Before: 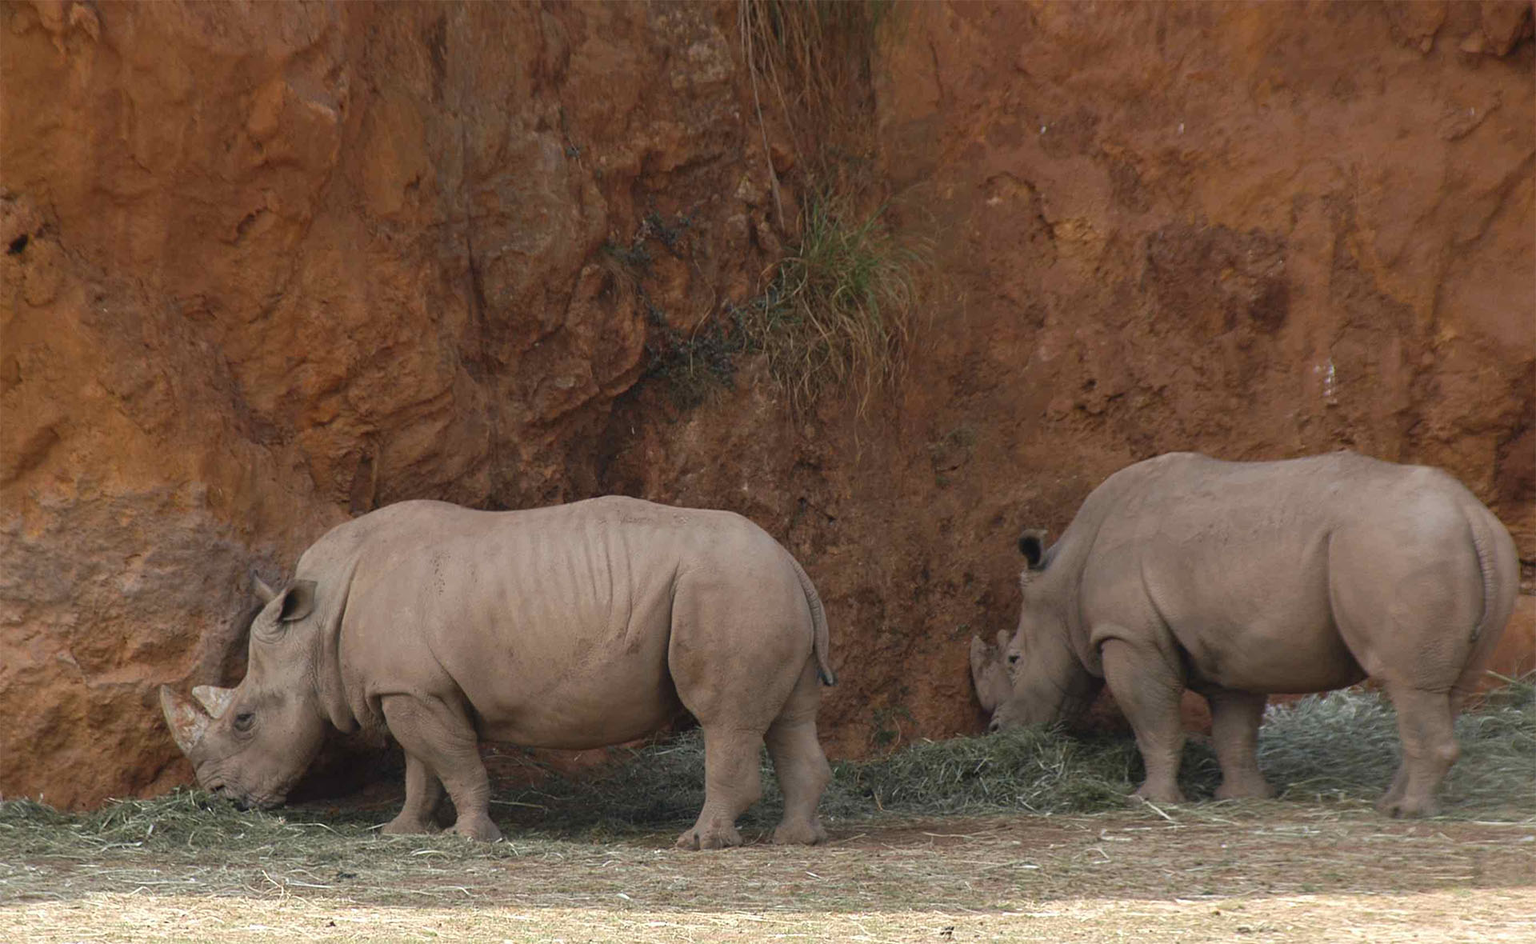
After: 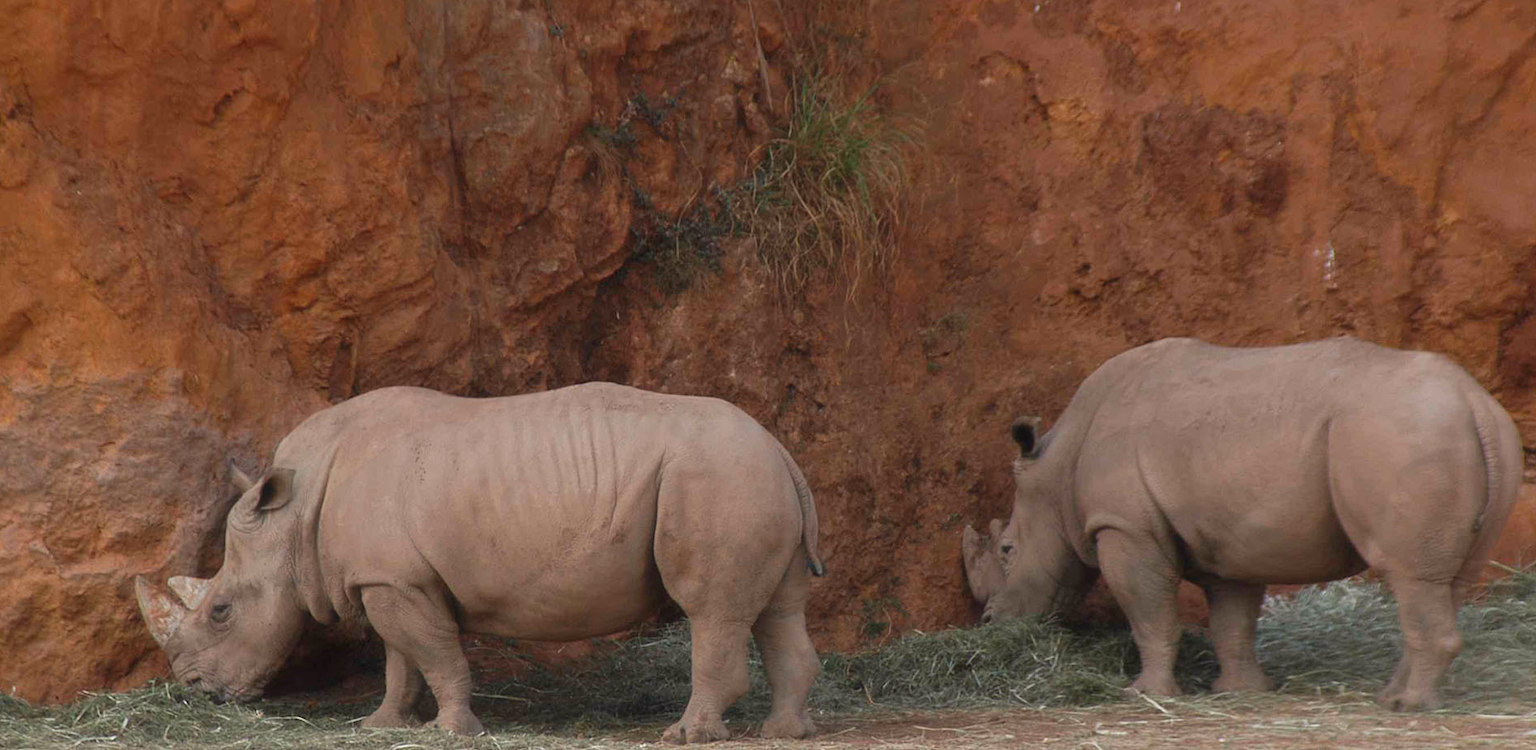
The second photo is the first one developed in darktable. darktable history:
haze removal: strength -0.112, compatibility mode true, adaptive false
crop and rotate: left 1.873%, top 12.885%, right 0.199%, bottom 9.318%
